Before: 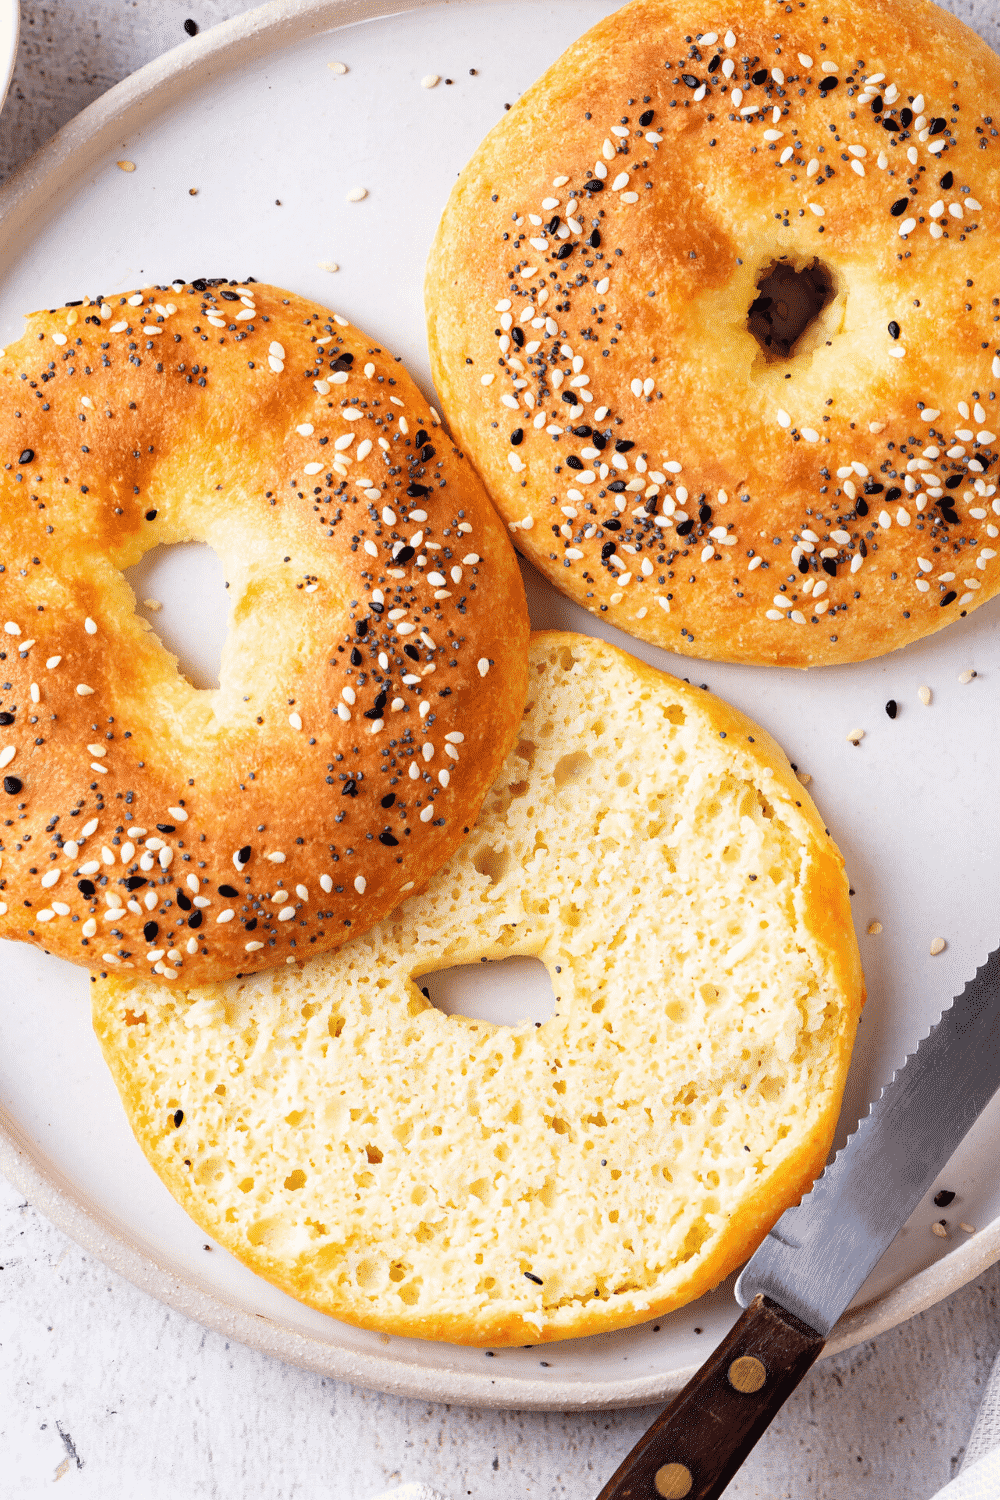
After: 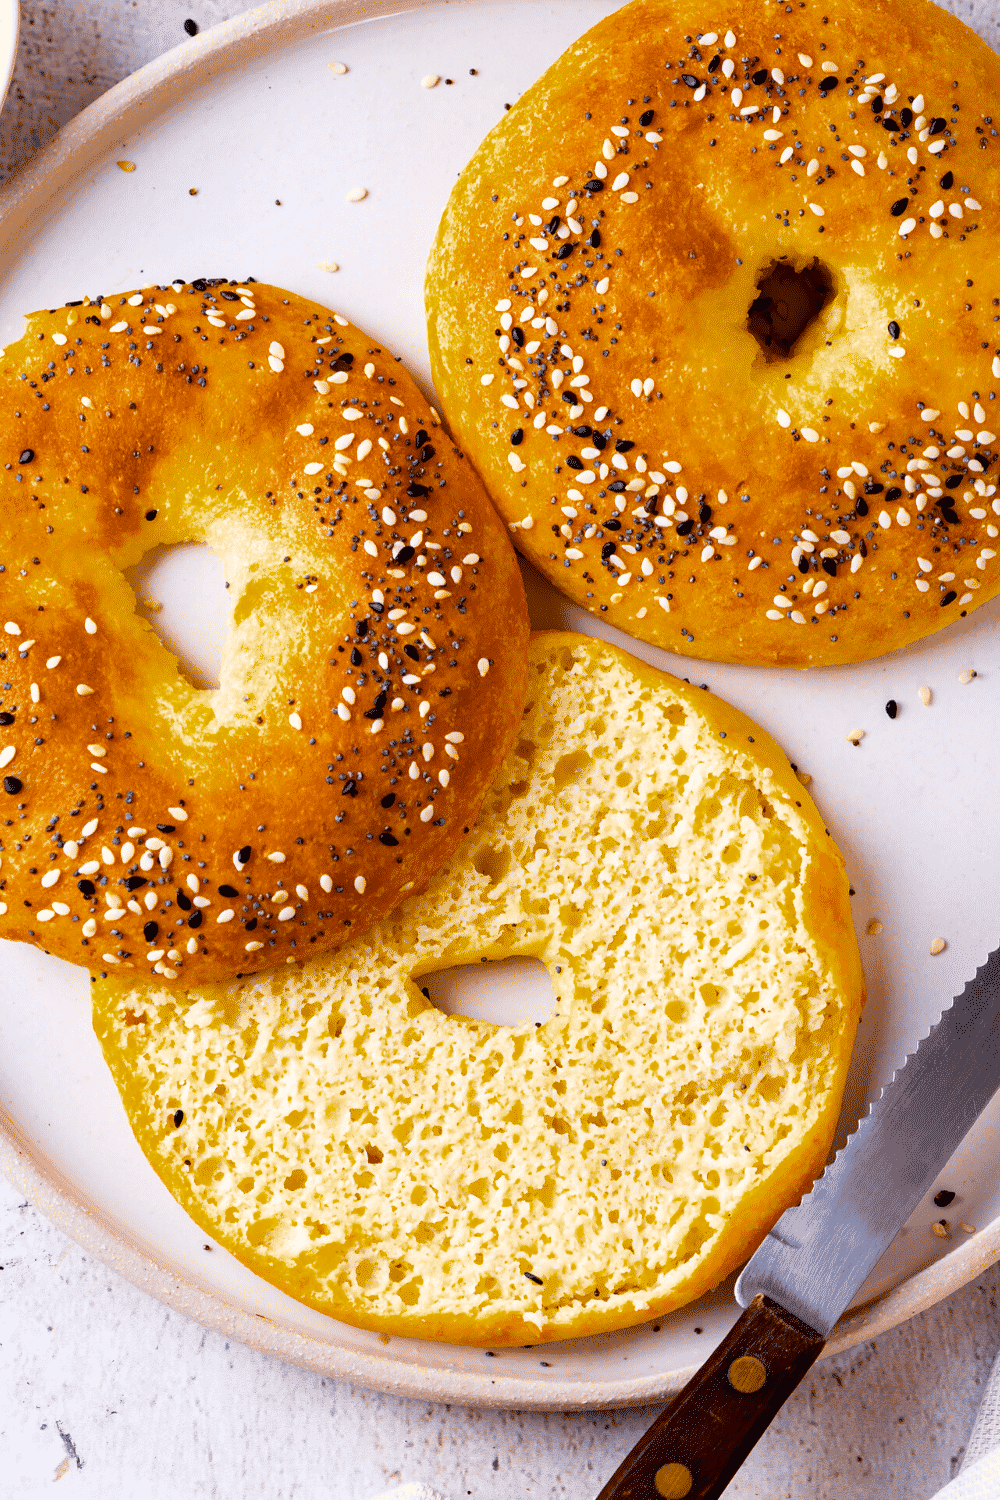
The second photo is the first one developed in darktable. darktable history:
color balance rgb: linear chroma grading › global chroma 14.79%, perceptual saturation grading › global saturation 29.408%, global vibrance 15.766%, saturation formula JzAzBz (2021)
